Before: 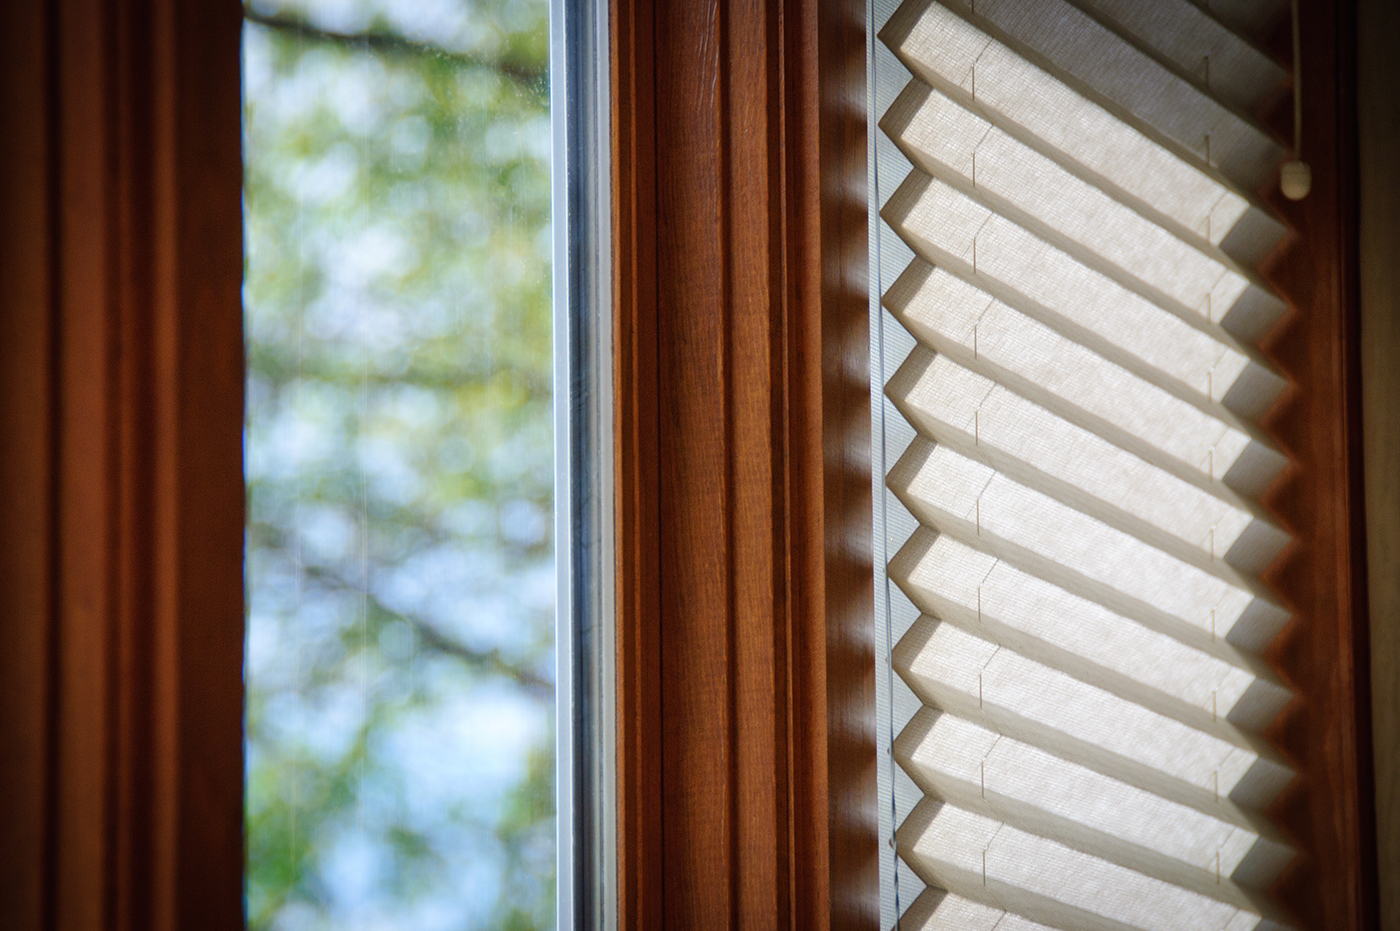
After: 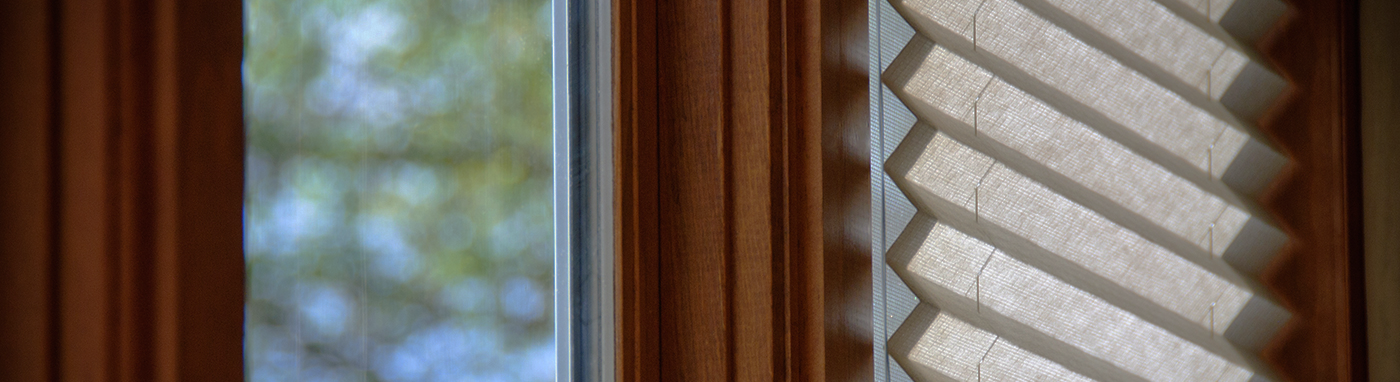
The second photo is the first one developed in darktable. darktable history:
base curve: curves: ch0 [(0, 0) (0.826, 0.587) (1, 1)], preserve colors none
crop and rotate: top 24.017%, bottom 34.892%
tone equalizer: edges refinement/feathering 500, mask exposure compensation -1.57 EV, preserve details guided filter
